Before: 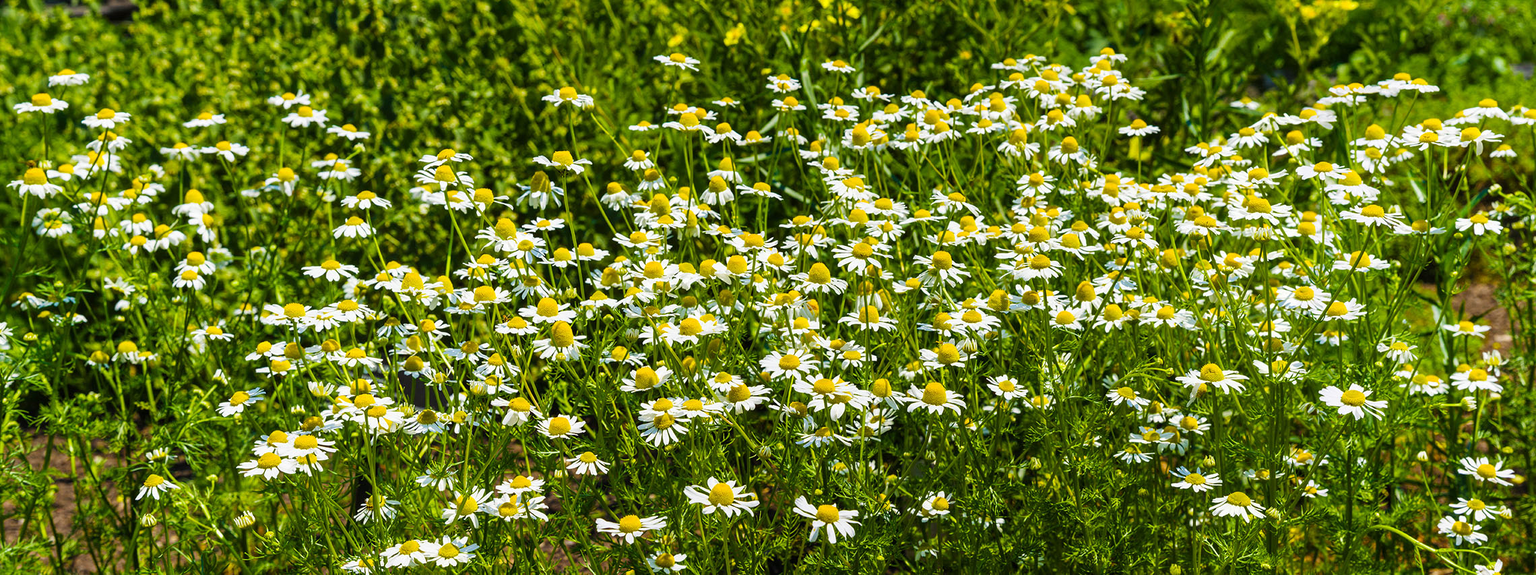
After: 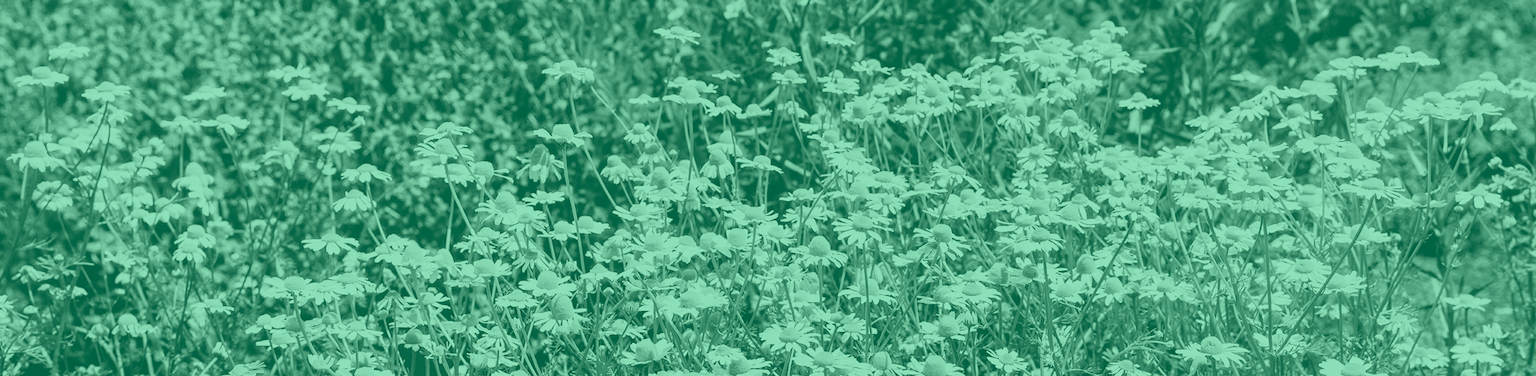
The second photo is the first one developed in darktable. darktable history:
colorize: hue 147.6°, saturation 65%, lightness 21.64%
crop and rotate: top 4.848%, bottom 29.503%
tone curve: curves: ch0 [(0, 0) (0.128, 0.068) (0.292, 0.274) (0.46, 0.482) (0.653, 0.717) (0.819, 0.869) (0.998, 0.969)]; ch1 [(0, 0) (0.384, 0.365) (0.463, 0.45) (0.486, 0.486) (0.503, 0.504) (0.517, 0.517) (0.549, 0.572) (0.583, 0.615) (0.672, 0.699) (0.774, 0.817) (1, 1)]; ch2 [(0, 0) (0.374, 0.344) (0.446, 0.443) (0.494, 0.5) (0.527, 0.529) (0.565, 0.591) (0.644, 0.682) (1, 1)], color space Lab, independent channels, preserve colors none
